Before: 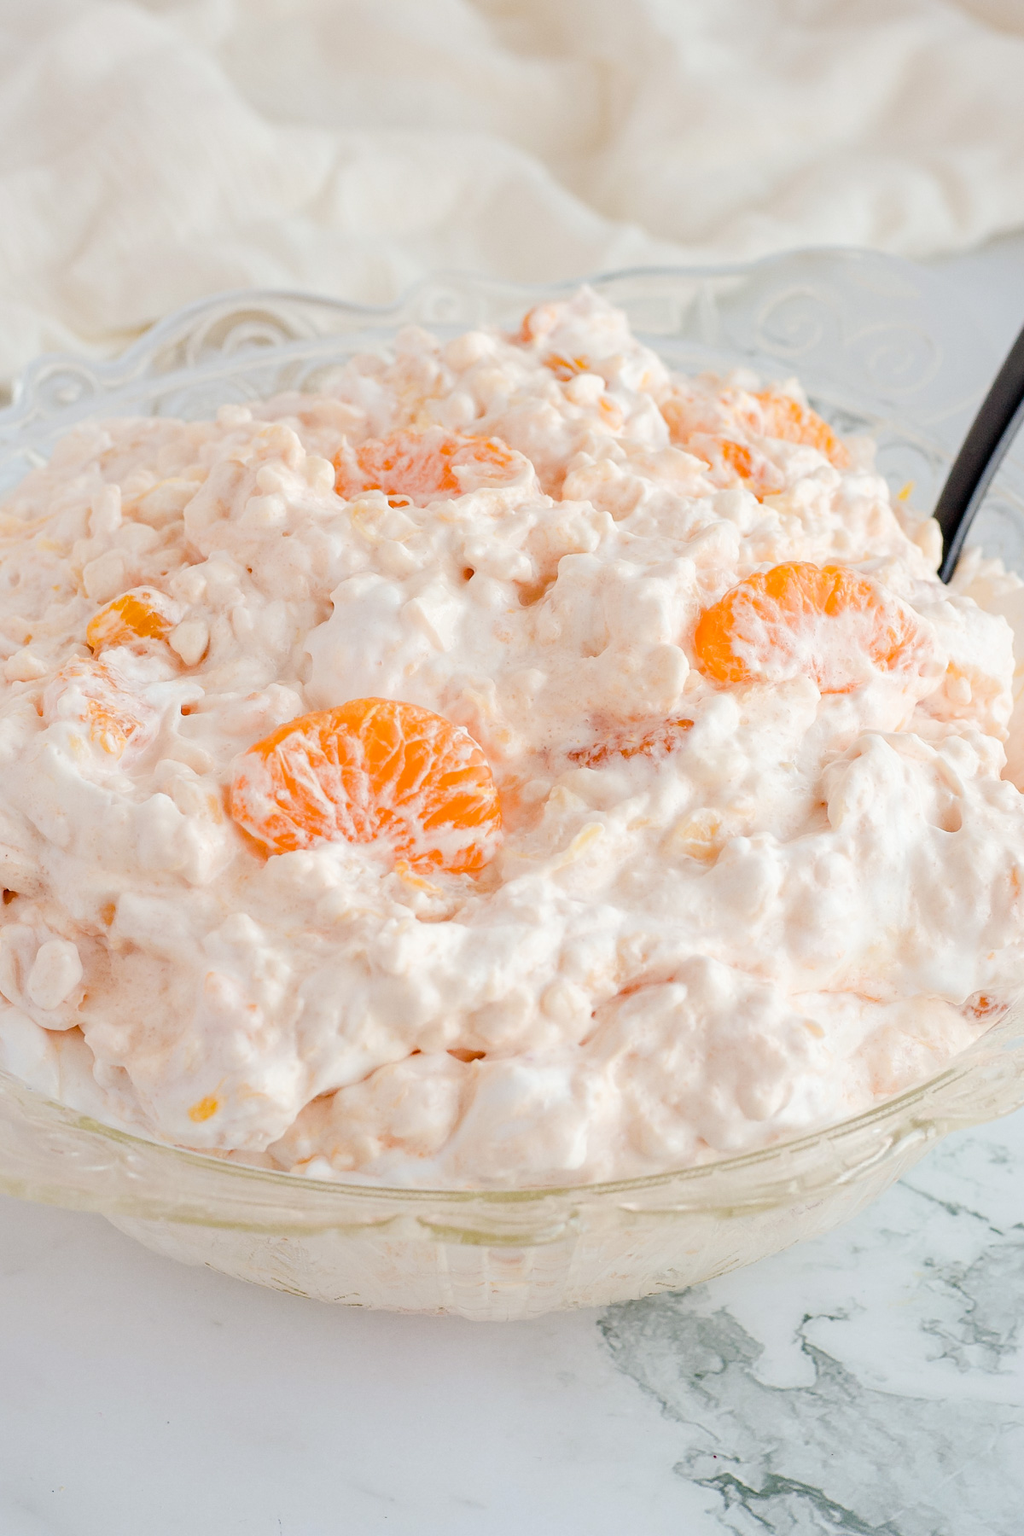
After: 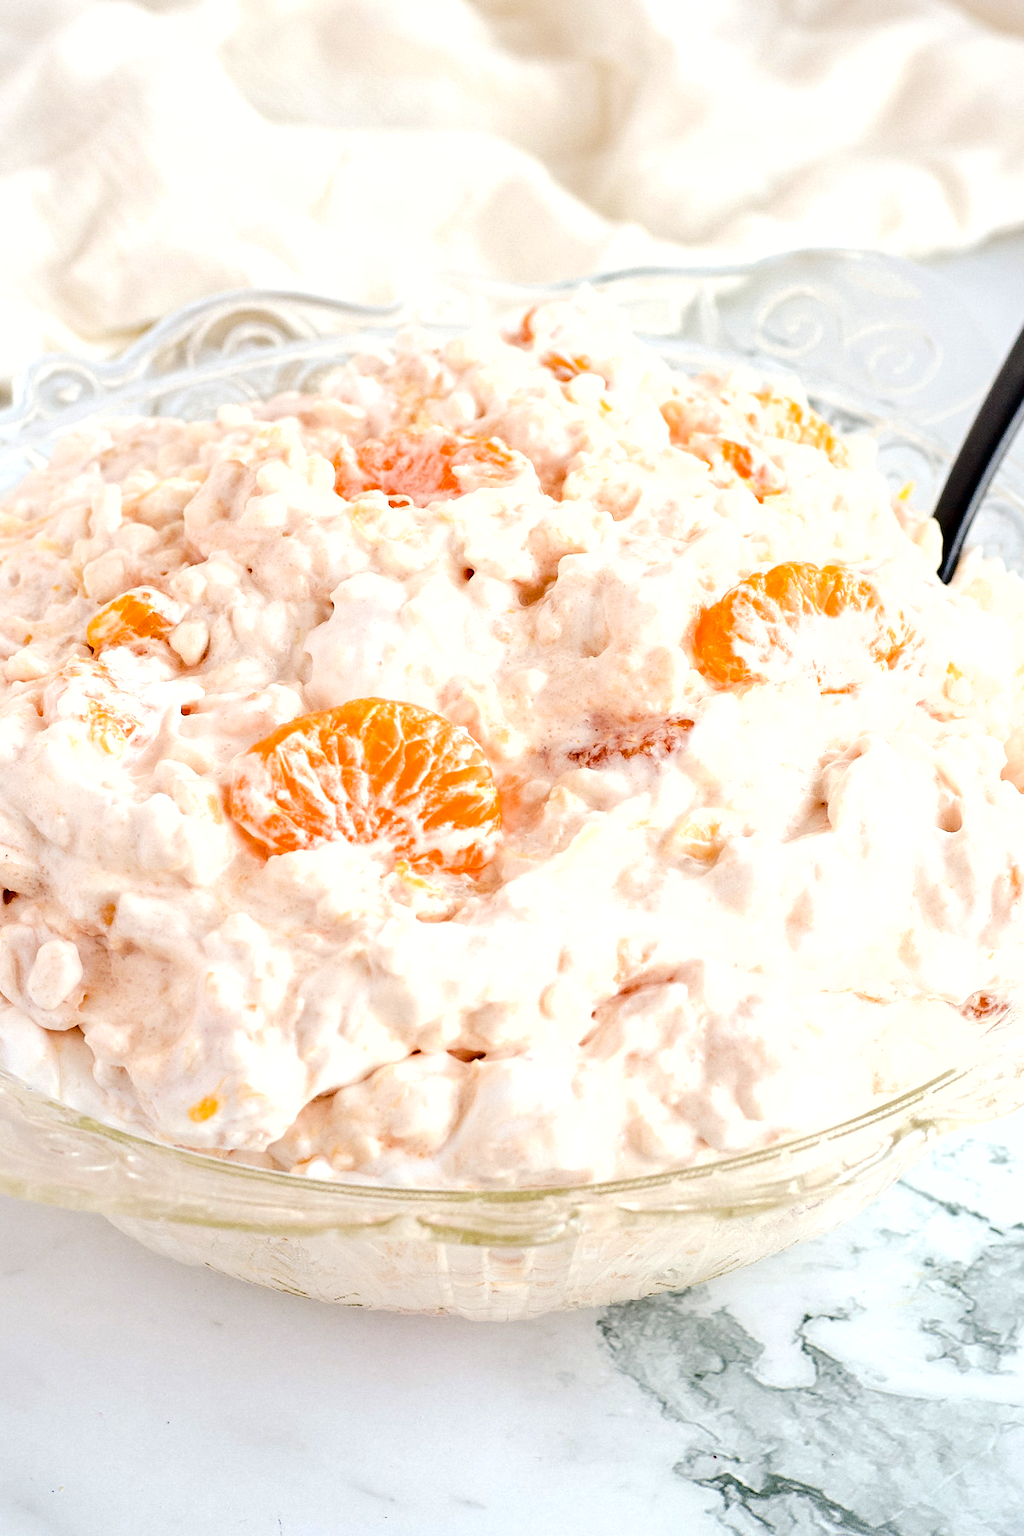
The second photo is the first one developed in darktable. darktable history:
local contrast: highlights 103%, shadows 102%, detail 120%, midtone range 0.2
shadows and highlights: highlights color adjustment 32.28%, soften with gaussian
tone curve: curves: ch0 [(0, 0) (0.003, 0.047) (0.011, 0.05) (0.025, 0.053) (0.044, 0.057) (0.069, 0.062) (0.1, 0.084) (0.136, 0.115) (0.177, 0.159) (0.224, 0.216) (0.277, 0.289) (0.335, 0.382) (0.399, 0.474) (0.468, 0.561) (0.543, 0.636) (0.623, 0.705) (0.709, 0.778) (0.801, 0.847) (0.898, 0.916) (1, 1)], color space Lab, independent channels, preserve colors none
exposure: black level correction 0, exposure 0.593 EV, compensate highlight preservation false
